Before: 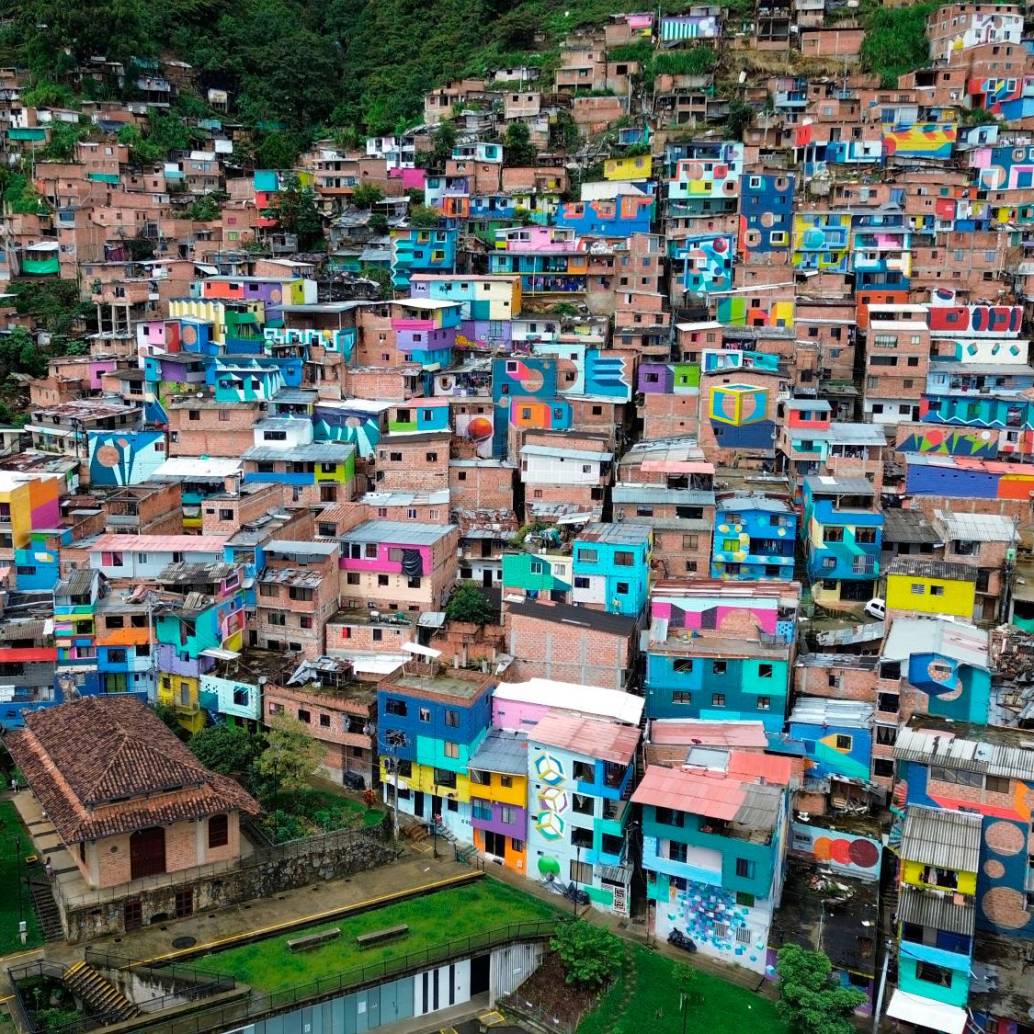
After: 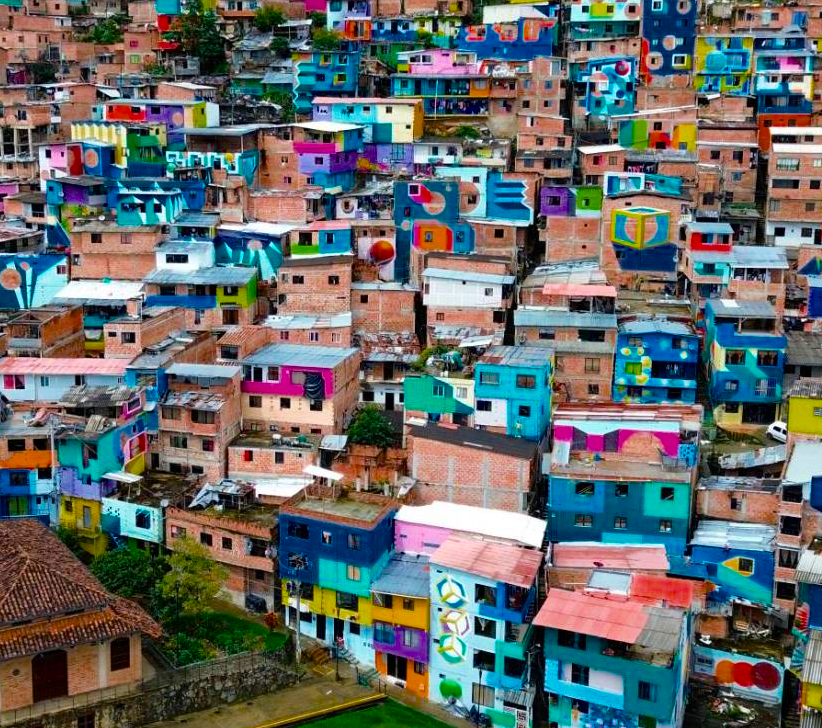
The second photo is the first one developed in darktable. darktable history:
color balance rgb: shadows lift › chroma 0.856%, shadows lift › hue 113.89°, power › hue 61.34°, perceptual saturation grading › global saturation 31.269%, global vibrance 16.762%, saturation formula JzAzBz (2021)
crop: left 9.57%, top 17.198%, right 10.898%, bottom 12.354%
